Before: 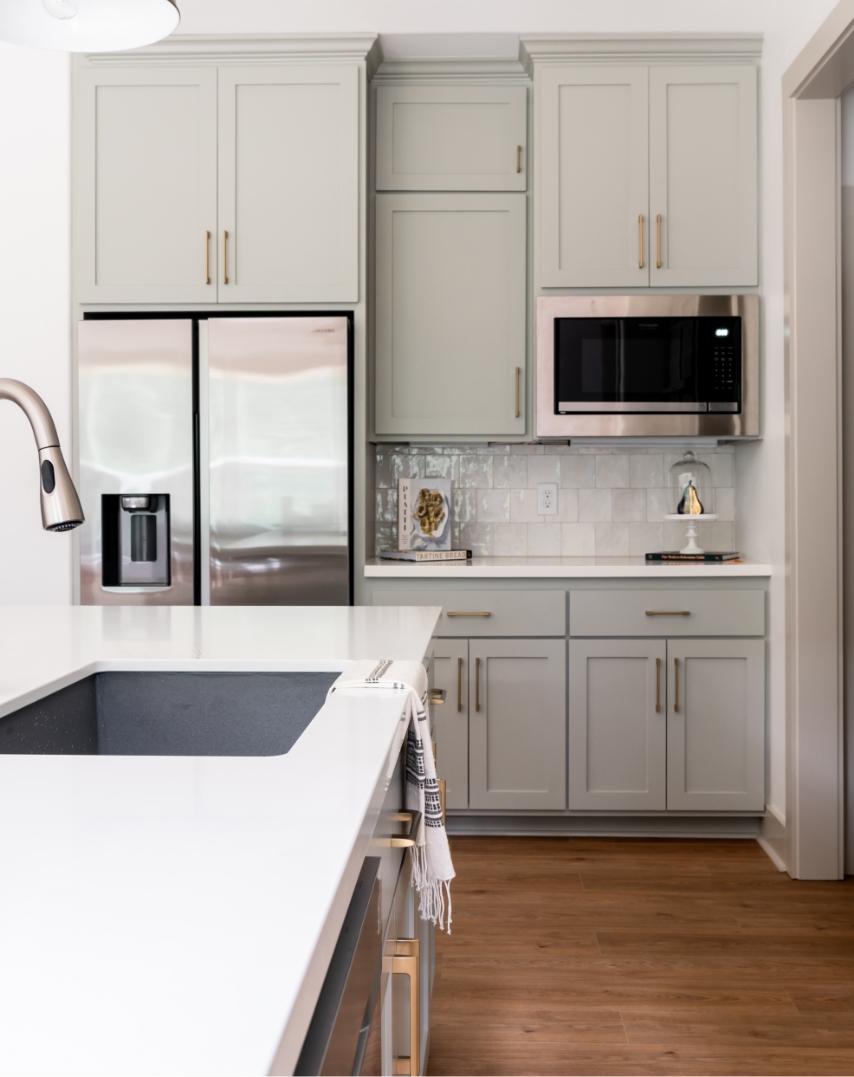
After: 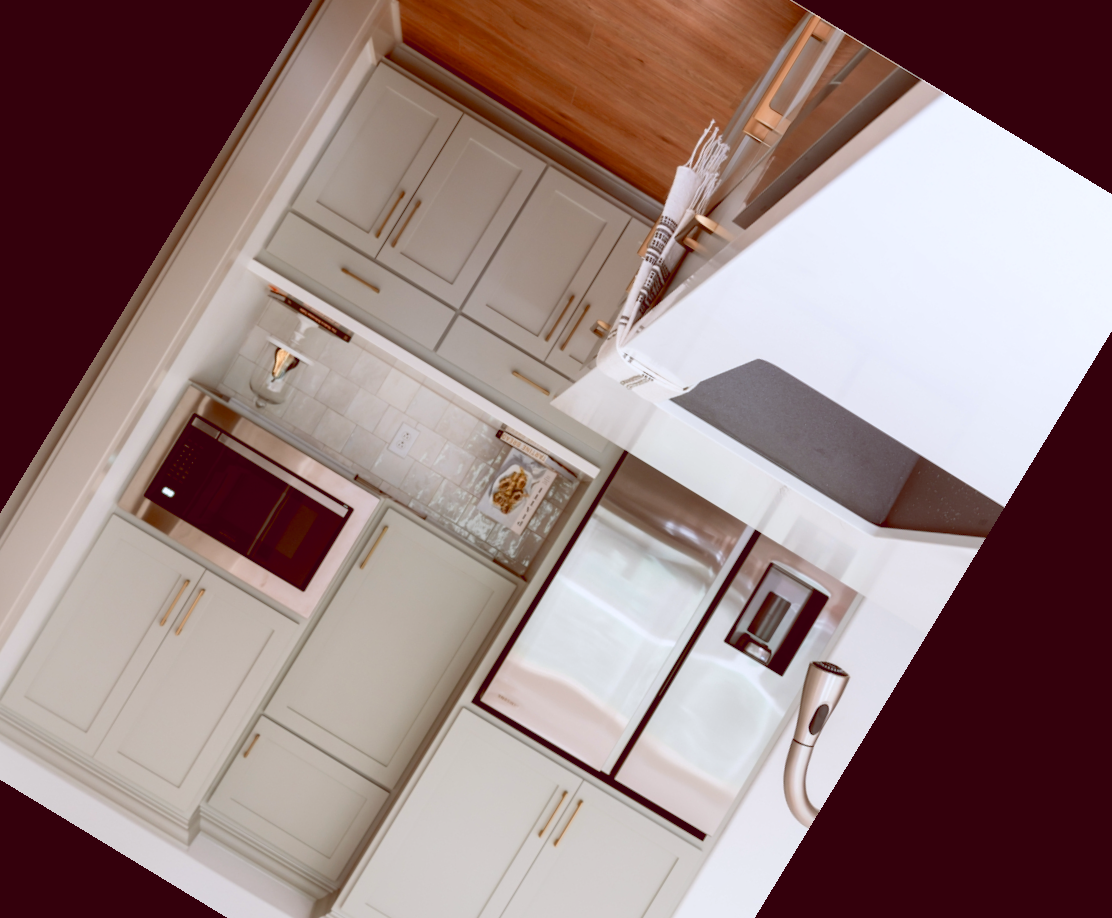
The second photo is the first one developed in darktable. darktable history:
color balance: lift [1, 1.011, 0.999, 0.989], gamma [1.109, 1.045, 1.039, 0.955], gain [0.917, 0.936, 0.952, 1.064], contrast 2.32%, contrast fulcrum 19%, output saturation 101%
shadows and highlights: shadows 25, highlights -25
color zones: curves: ch1 [(0.29, 0.492) (0.373, 0.185) (0.509, 0.481)]; ch2 [(0.25, 0.462) (0.749, 0.457)], mix 40.67%
crop and rotate: angle 148.68°, left 9.111%, top 15.603%, right 4.588%, bottom 17.041%
